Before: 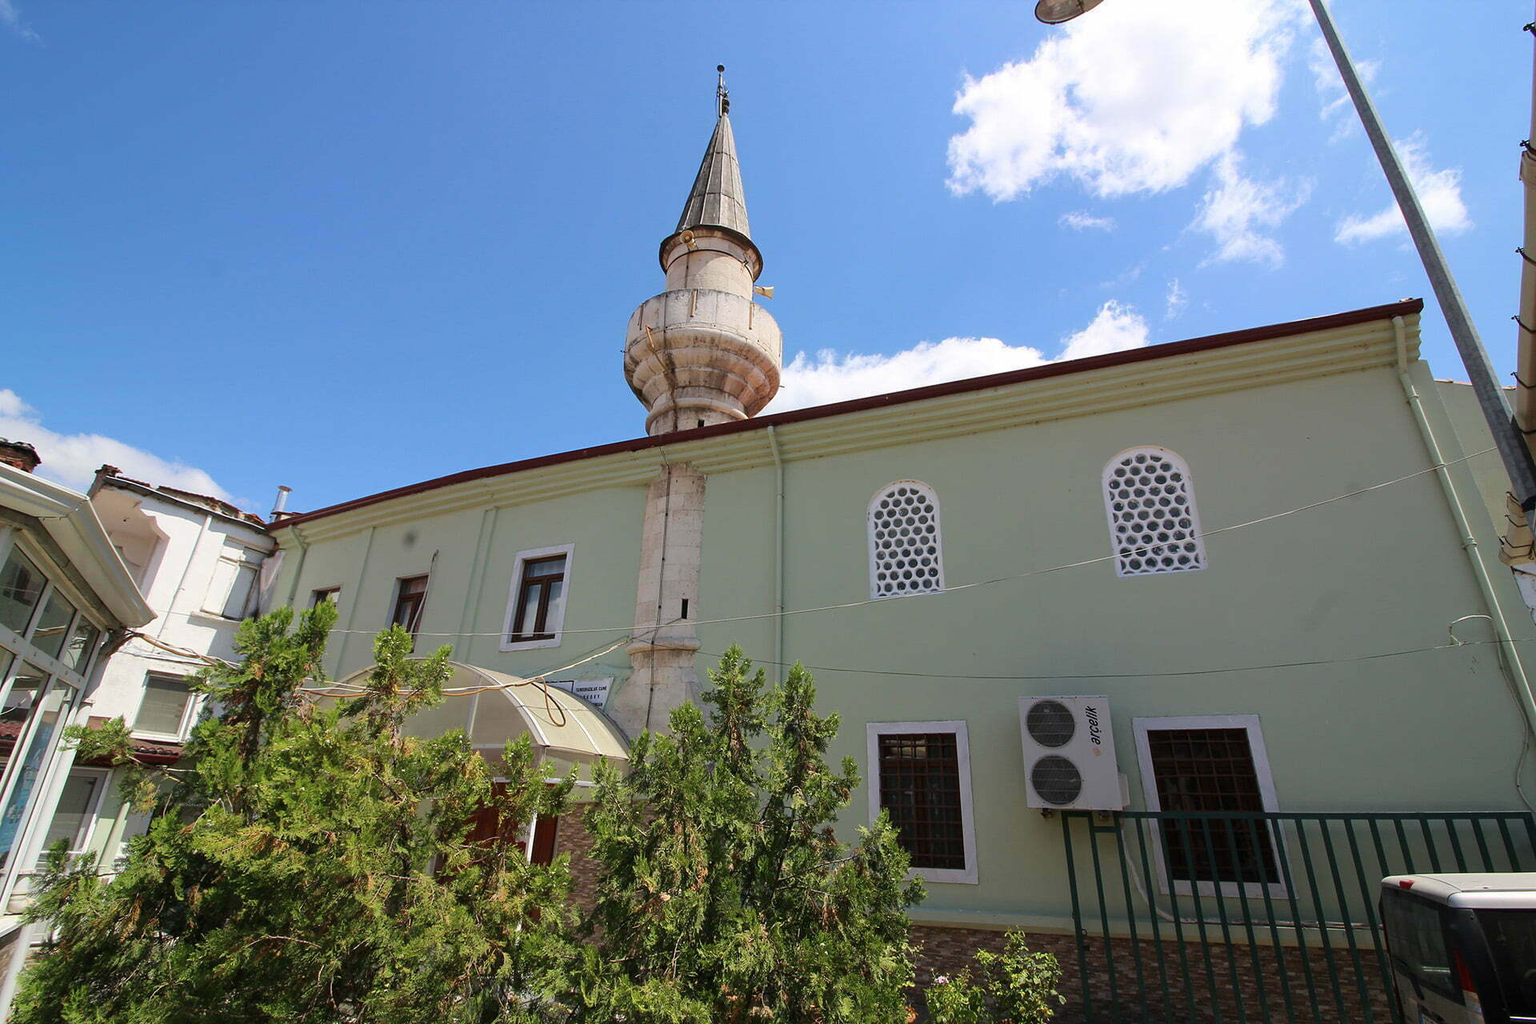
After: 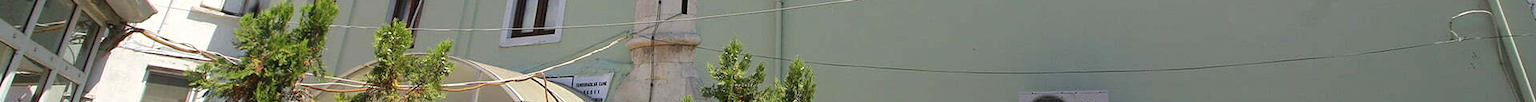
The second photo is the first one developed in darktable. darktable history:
exposure: black level correction 0, exposure 0.2 EV, compensate exposure bias true, compensate highlight preservation false
crop and rotate: top 59.084%, bottom 30.916%
